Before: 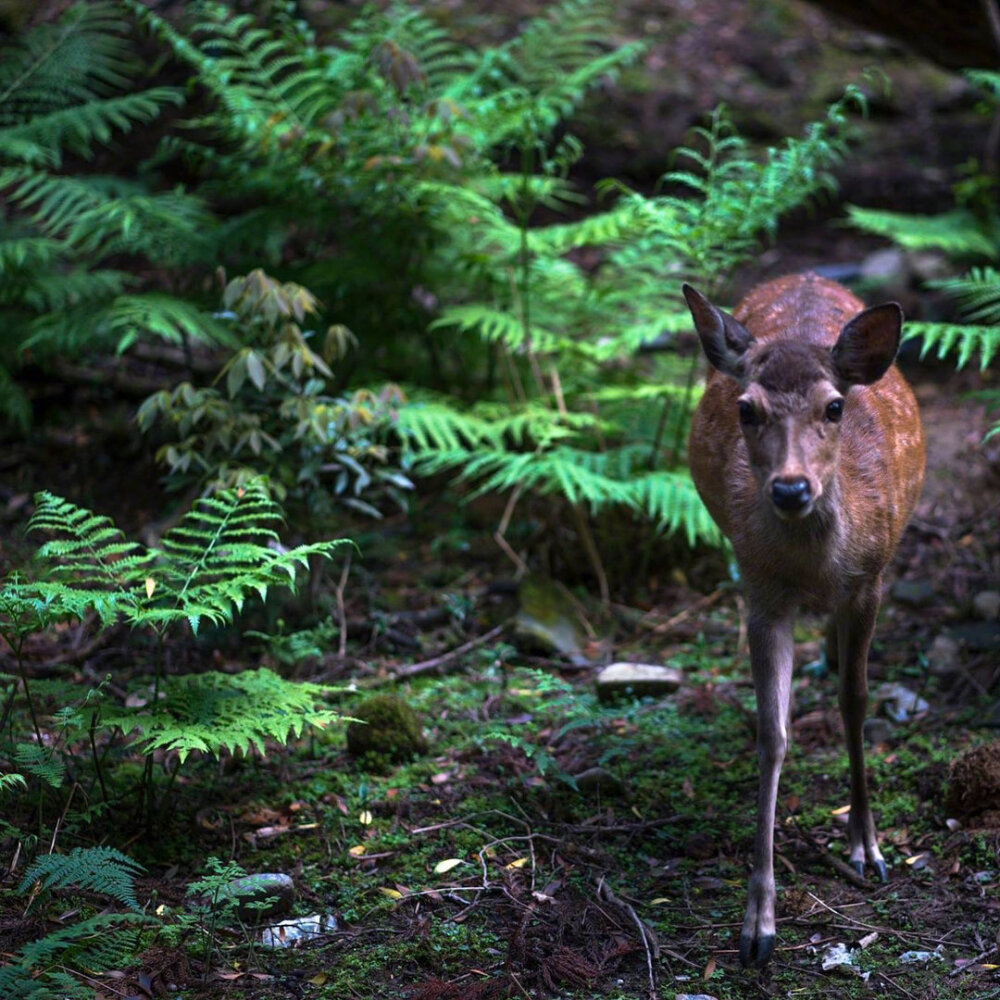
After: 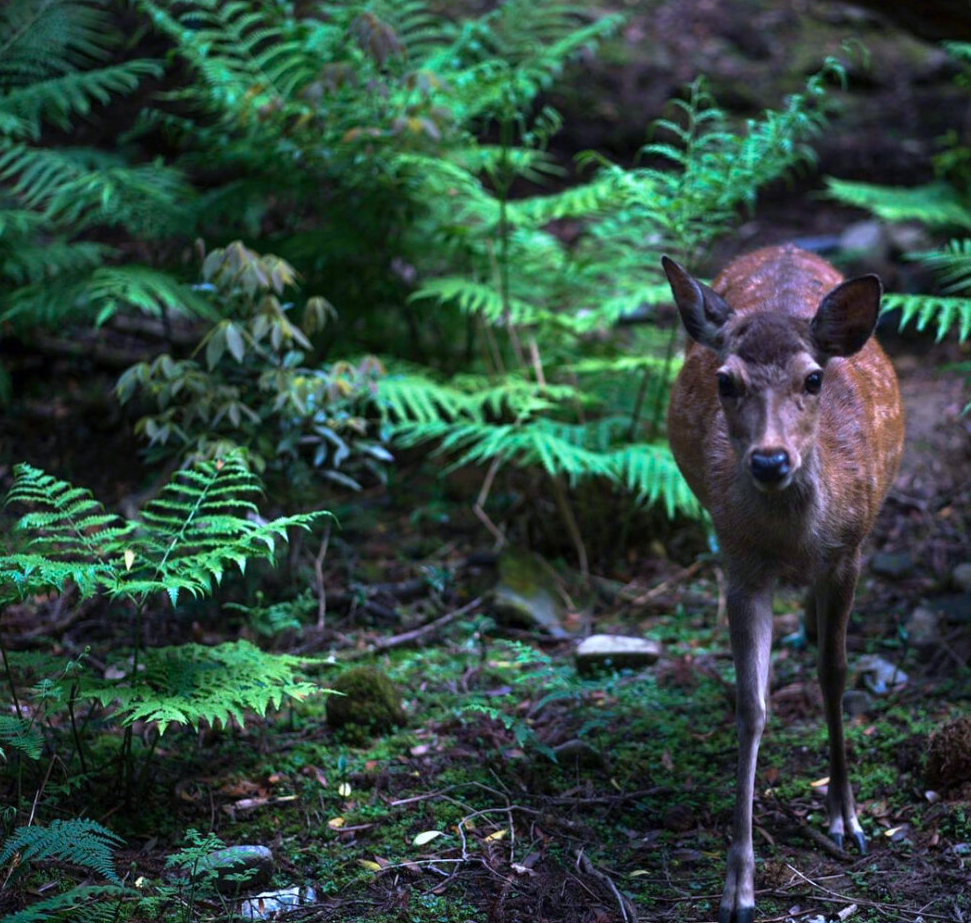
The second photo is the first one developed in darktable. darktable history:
crop: left 2.105%, top 2.811%, right 0.717%, bottom 4.868%
color calibration: gray › normalize channels true, x 0.37, y 0.382, temperature 4313.65 K, gamut compression 0.01
